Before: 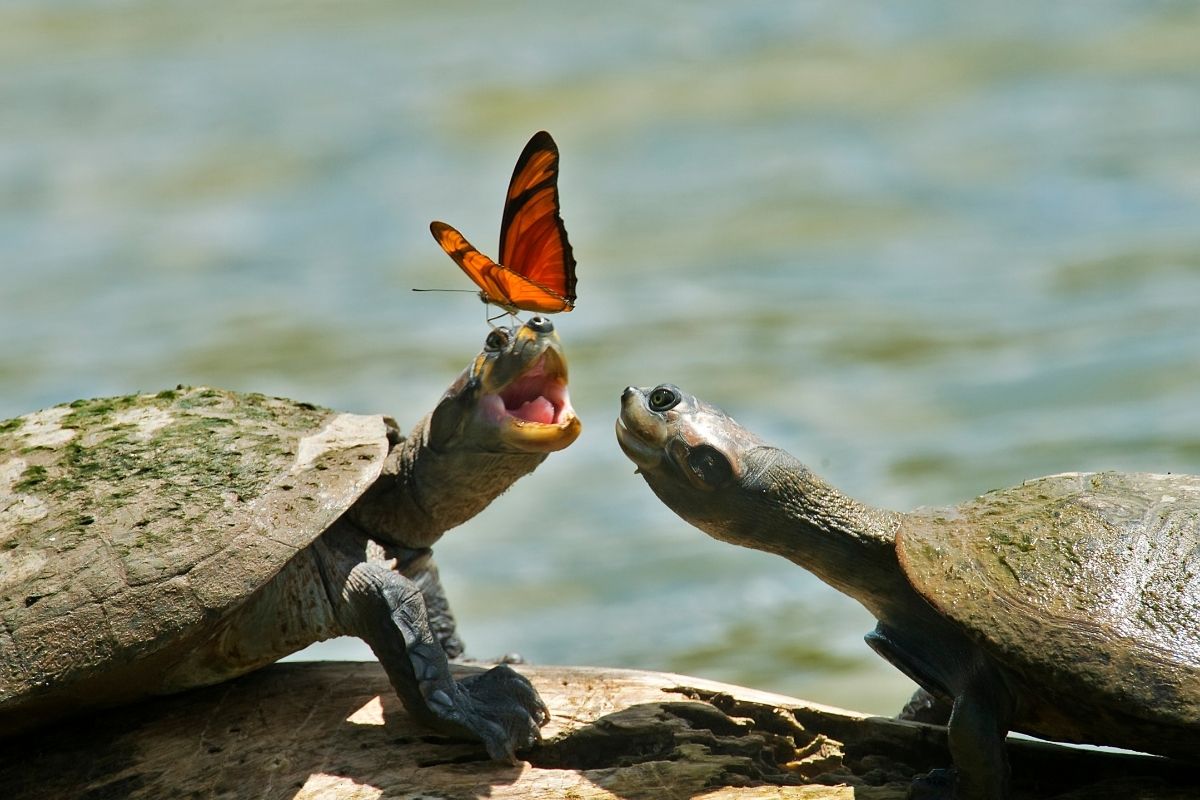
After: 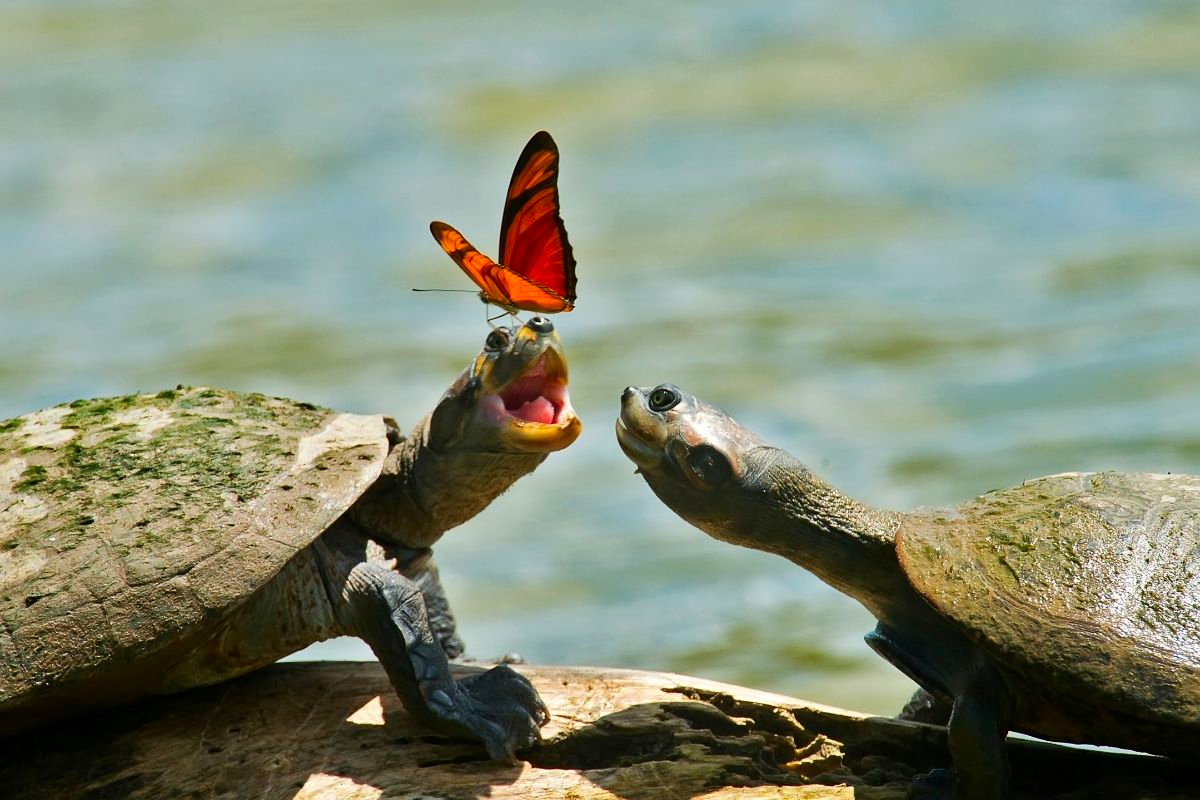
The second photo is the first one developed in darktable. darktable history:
contrast brightness saturation: contrast 0.091, saturation 0.267
